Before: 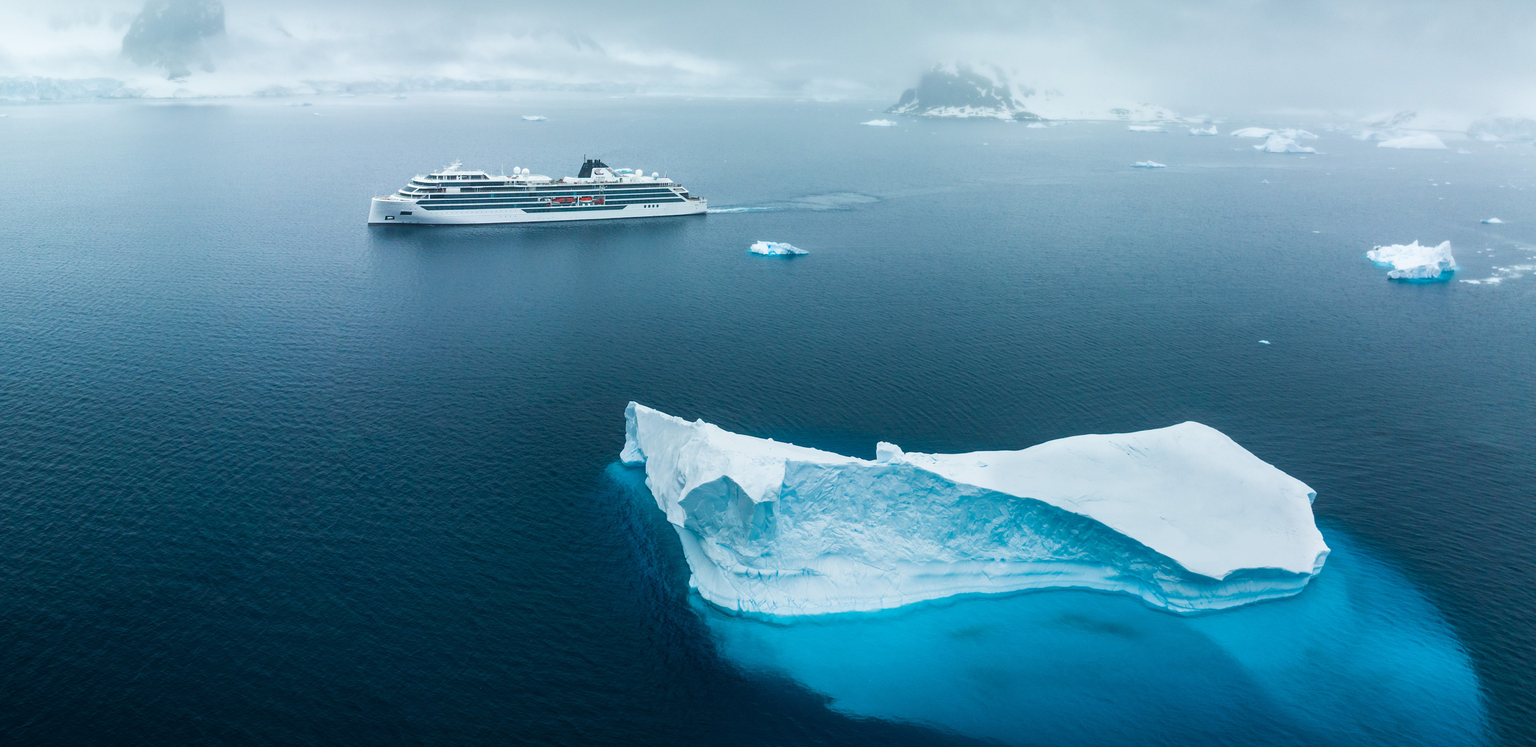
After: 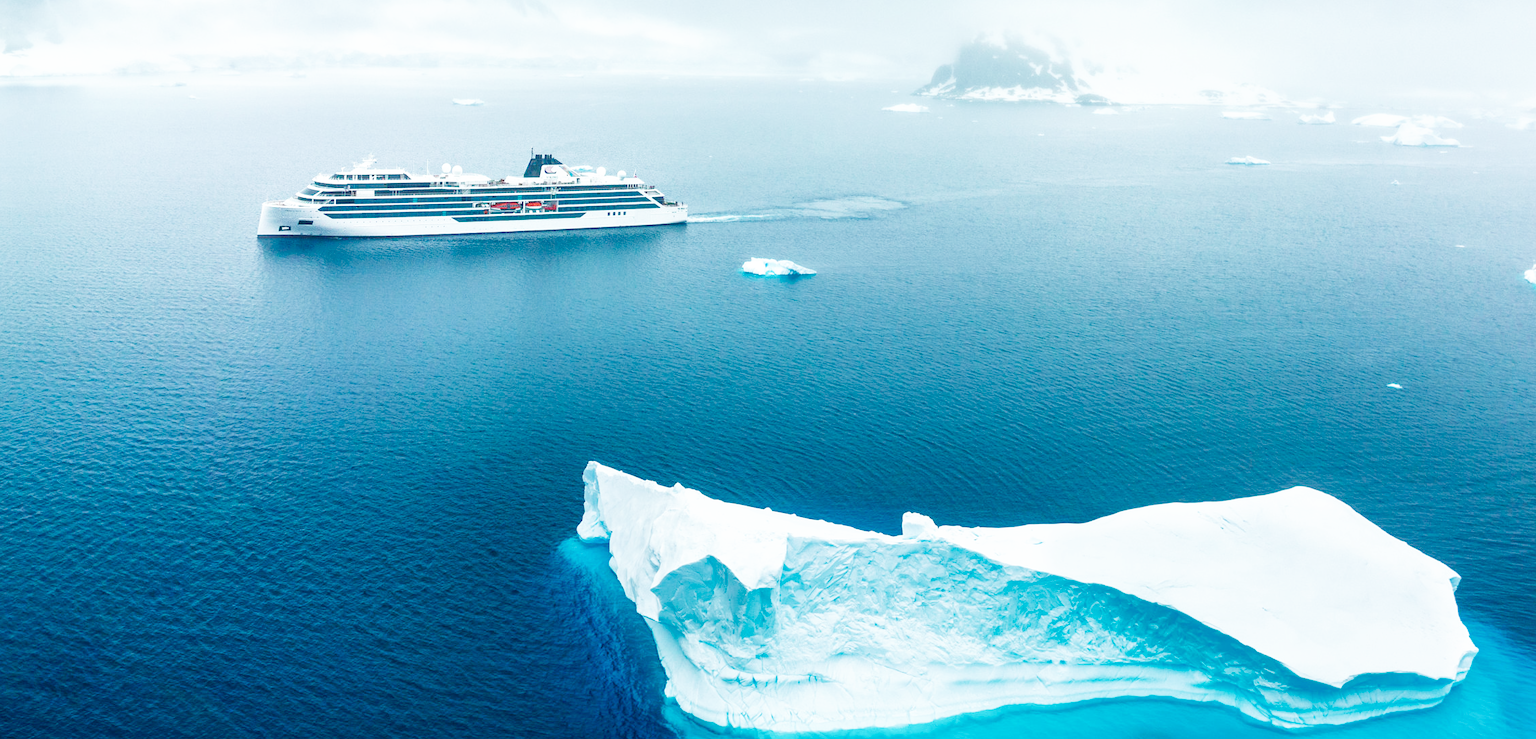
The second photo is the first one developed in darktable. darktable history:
crop and rotate: left 10.77%, top 5.1%, right 10.41%, bottom 16.76%
base curve: curves: ch0 [(0, 0.003) (0.001, 0.002) (0.006, 0.004) (0.02, 0.022) (0.048, 0.086) (0.094, 0.234) (0.162, 0.431) (0.258, 0.629) (0.385, 0.8) (0.548, 0.918) (0.751, 0.988) (1, 1)], preserve colors none
shadows and highlights: on, module defaults
